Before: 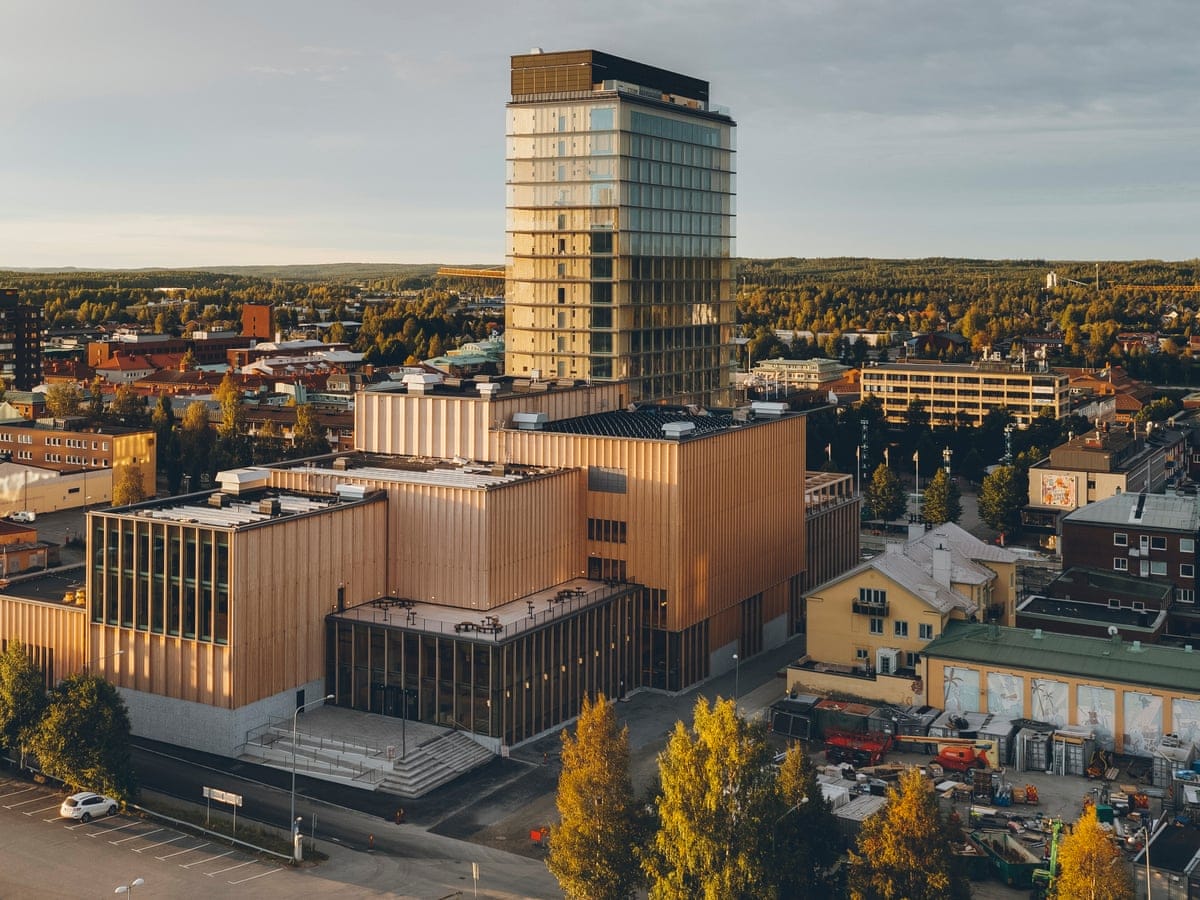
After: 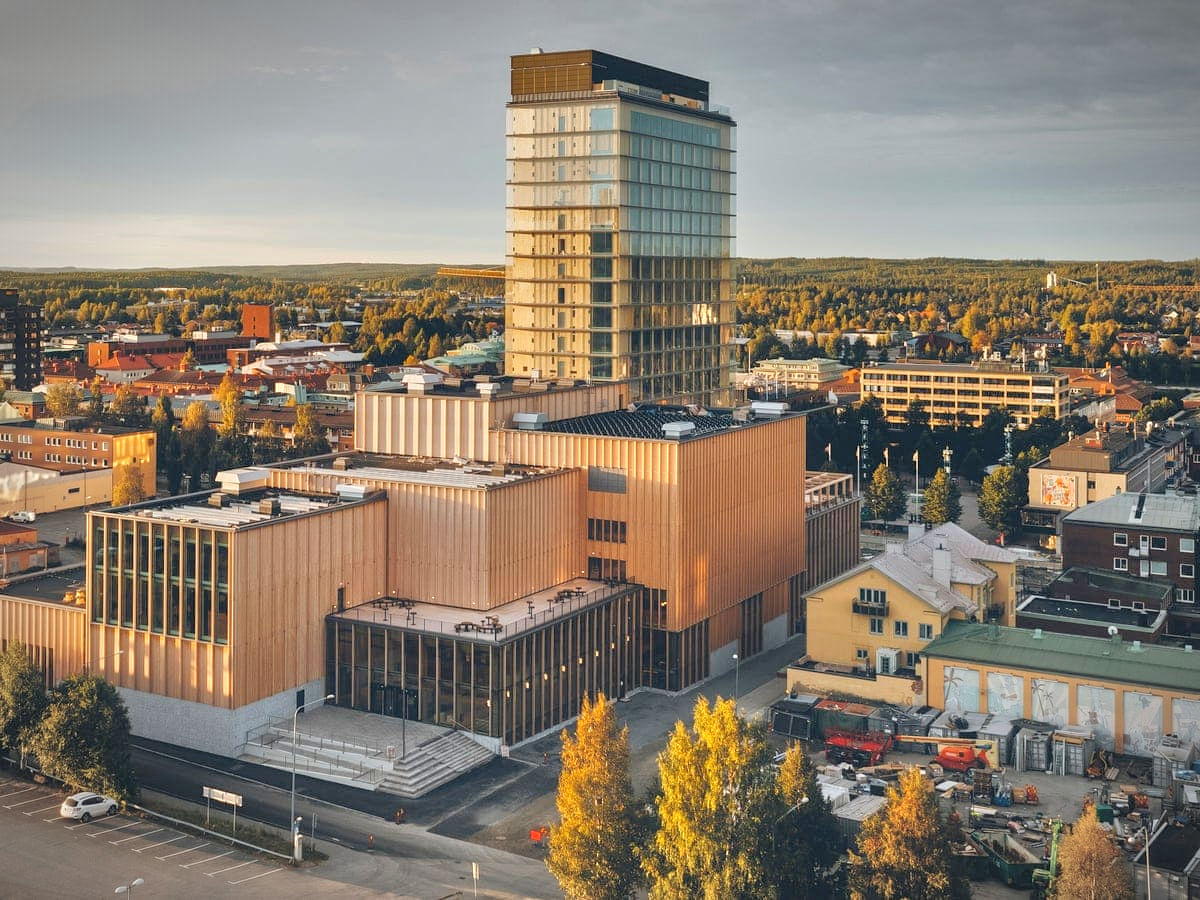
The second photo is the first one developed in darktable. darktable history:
white balance: emerald 1
base curve: curves: ch0 [(0, 0) (0.297, 0.298) (1, 1)], preserve colors none
tone equalizer: -7 EV 0.15 EV, -6 EV 0.6 EV, -5 EV 1.15 EV, -4 EV 1.33 EV, -3 EV 1.15 EV, -2 EV 0.6 EV, -1 EV 0.15 EV, mask exposure compensation -0.5 EV
vignetting: fall-off start 87%, automatic ratio true
shadows and highlights: soften with gaussian
